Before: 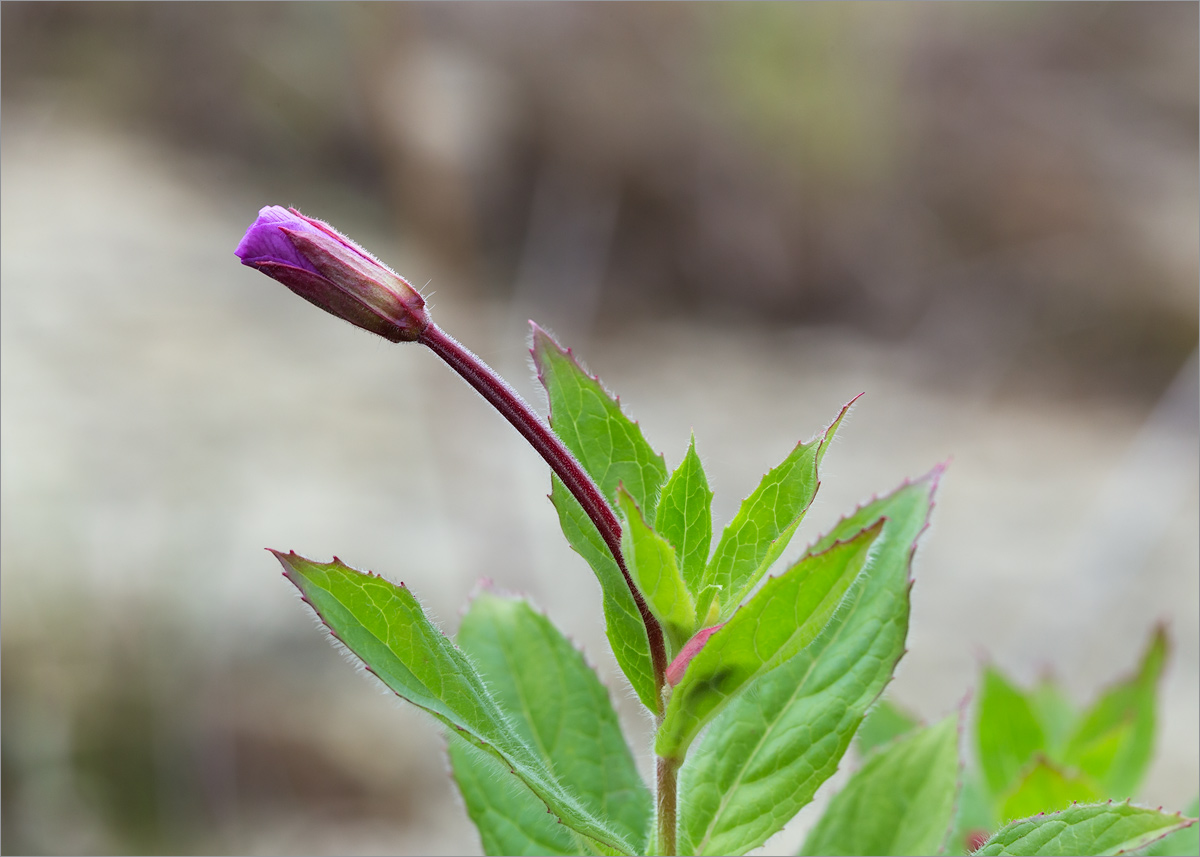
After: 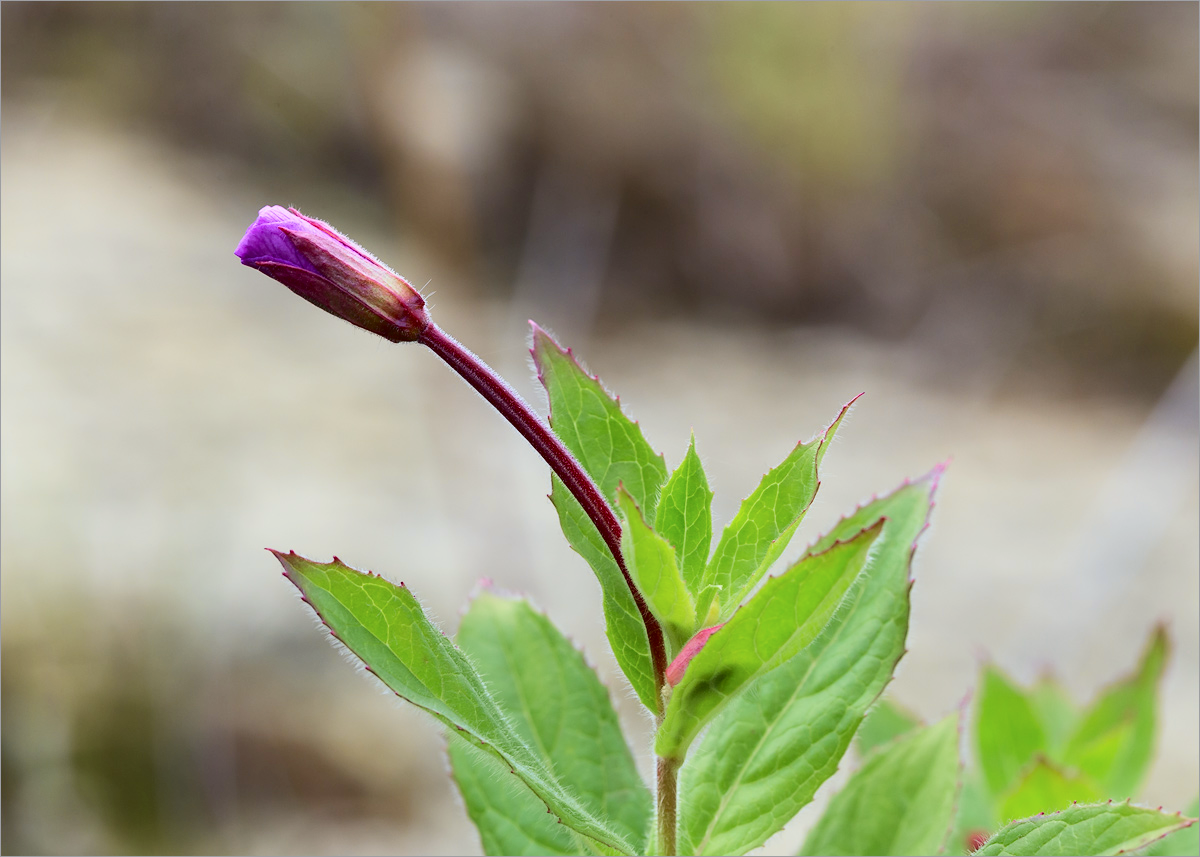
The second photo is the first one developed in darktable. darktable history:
tone curve: curves: ch0 [(0, 0.021) (0.049, 0.044) (0.158, 0.113) (0.351, 0.331) (0.485, 0.505) (0.656, 0.696) (0.868, 0.887) (1, 0.969)]; ch1 [(0, 0) (0.322, 0.328) (0.434, 0.438) (0.473, 0.477) (0.502, 0.503) (0.522, 0.526) (0.564, 0.591) (0.602, 0.632) (0.677, 0.701) (0.859, 0.885) (1, 1)]; ch2 [(0, 0) (0.33, 0.301) (0.452, 0.434) (0.502, 0.505) (0.535, 0.554) (0.565, 0.598) (0.618, 0.629) (1, 1)], color space Lab, independent channels, preserve colors none
